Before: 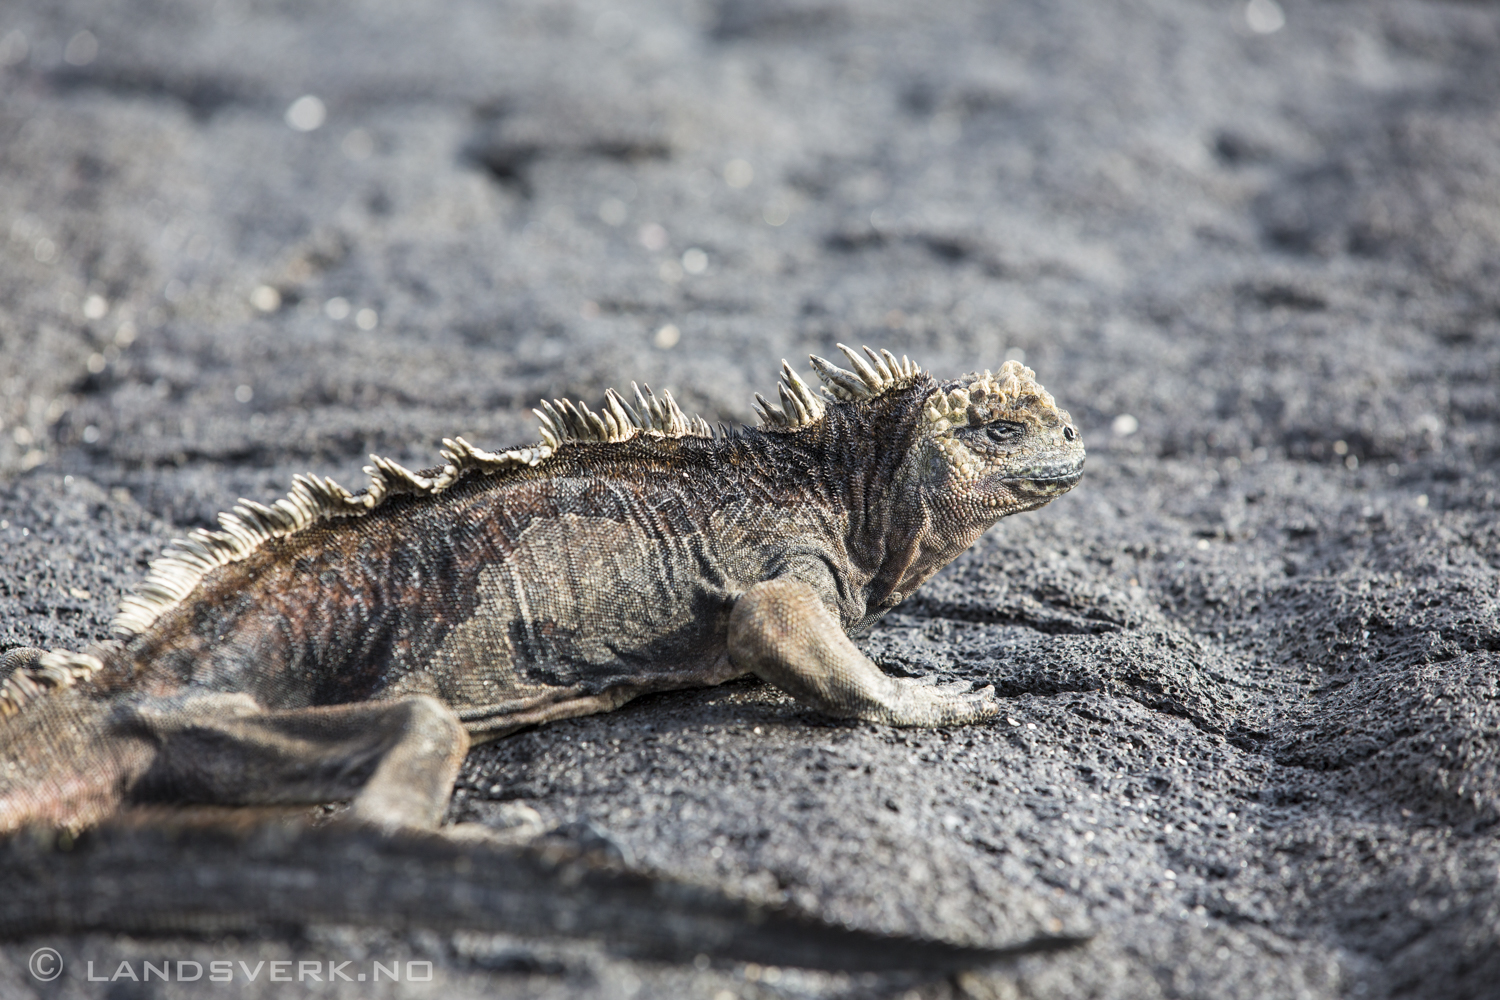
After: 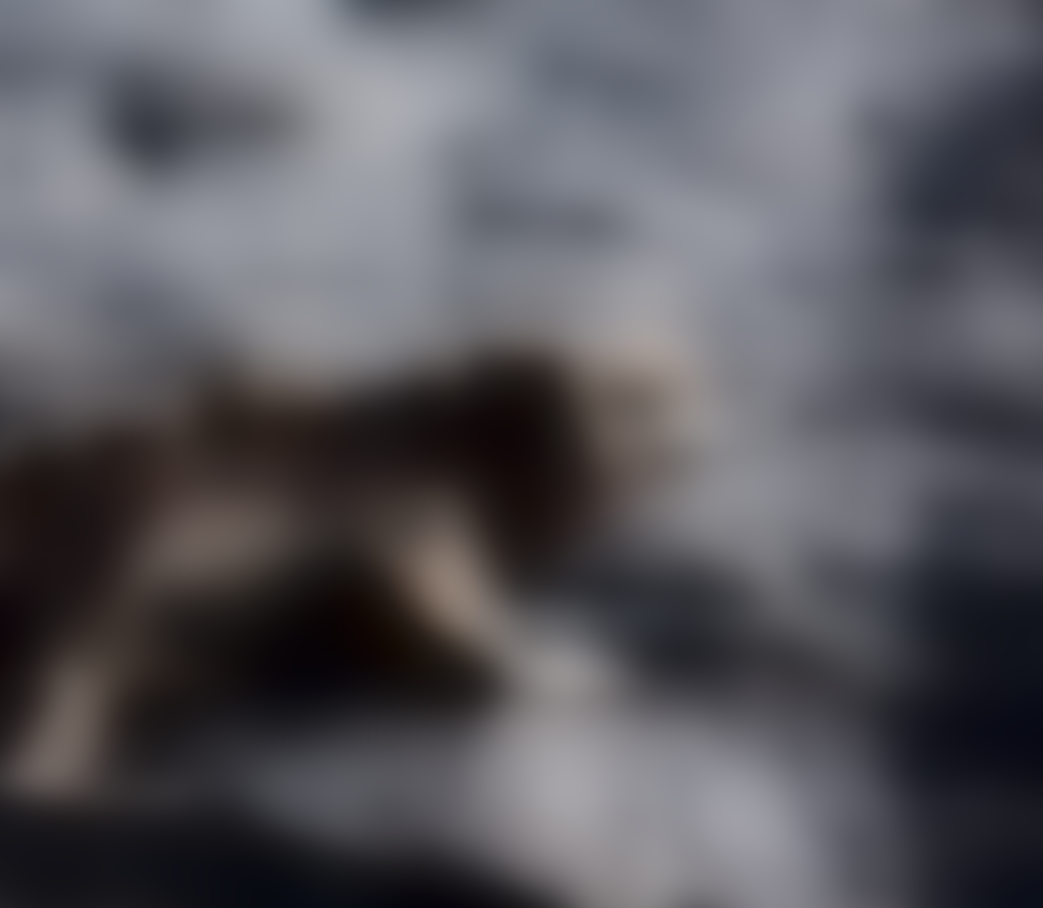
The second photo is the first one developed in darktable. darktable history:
white balance: red 1.009, blue 1.027
crop and rotate: left 24.034%, top 2.838%, right 6.406%, bottom 6.299%
sharpen: amount 0.2
lowpass: radius 31.92, contrast 1.72, brightness -0.98, saturation 0.94
